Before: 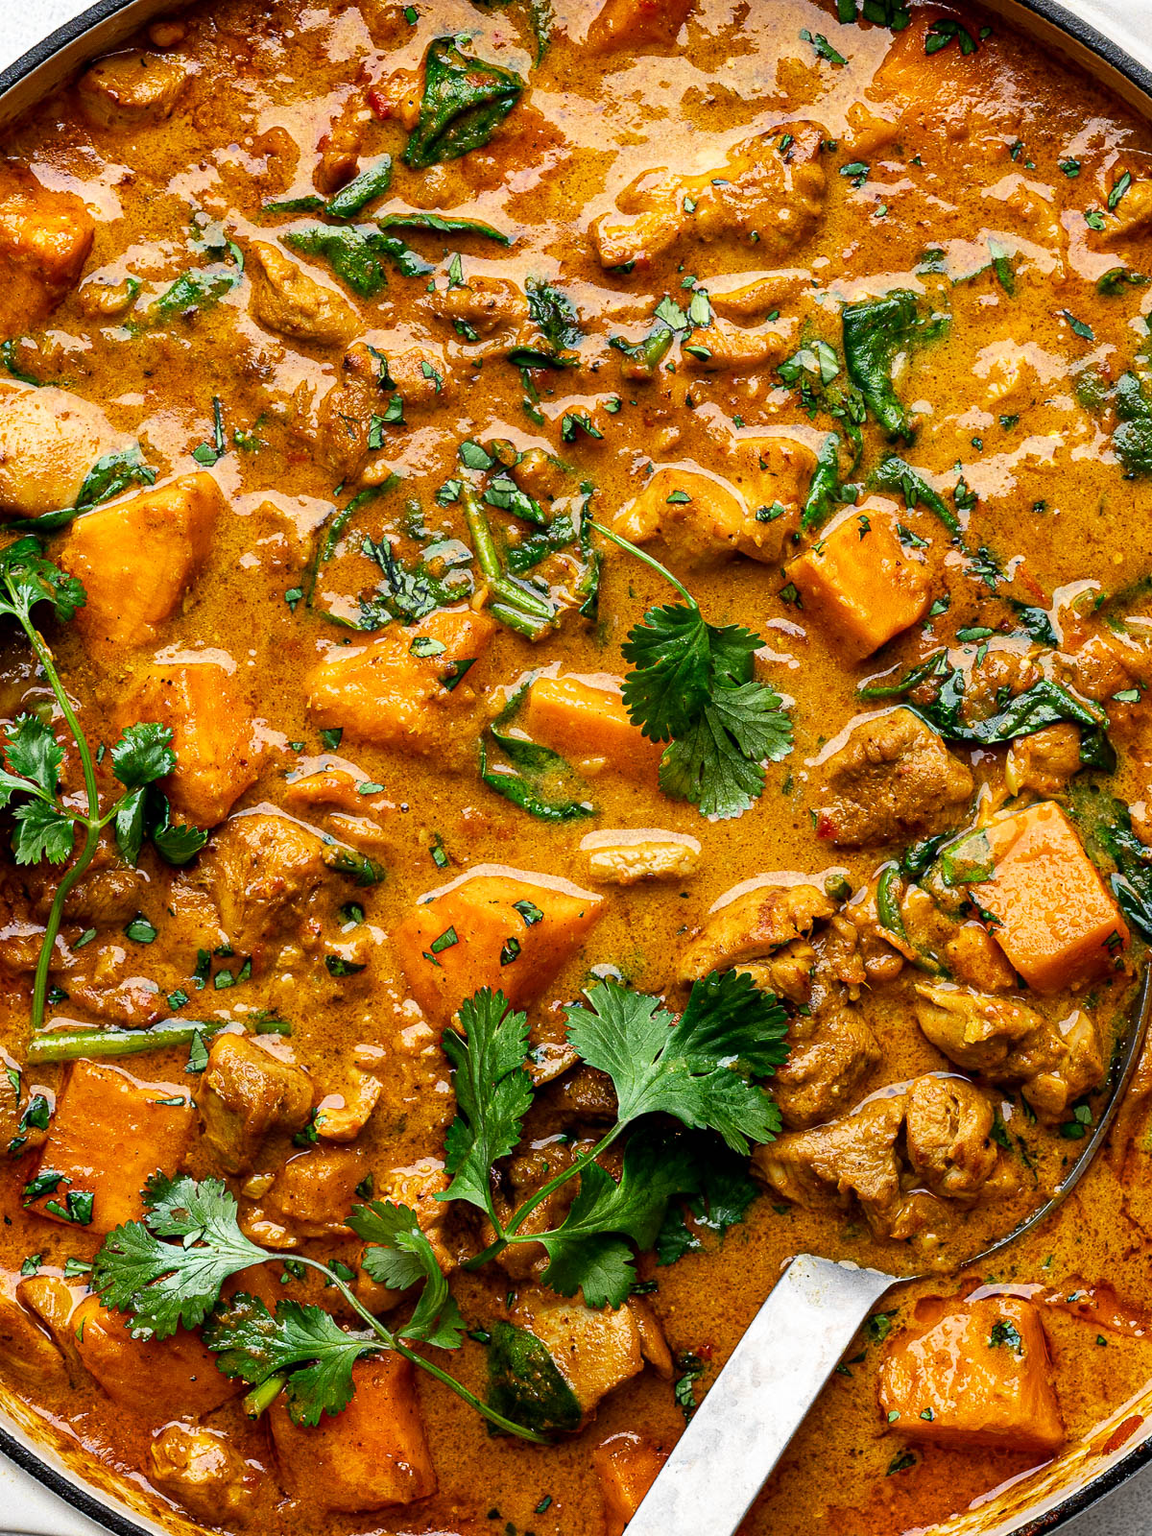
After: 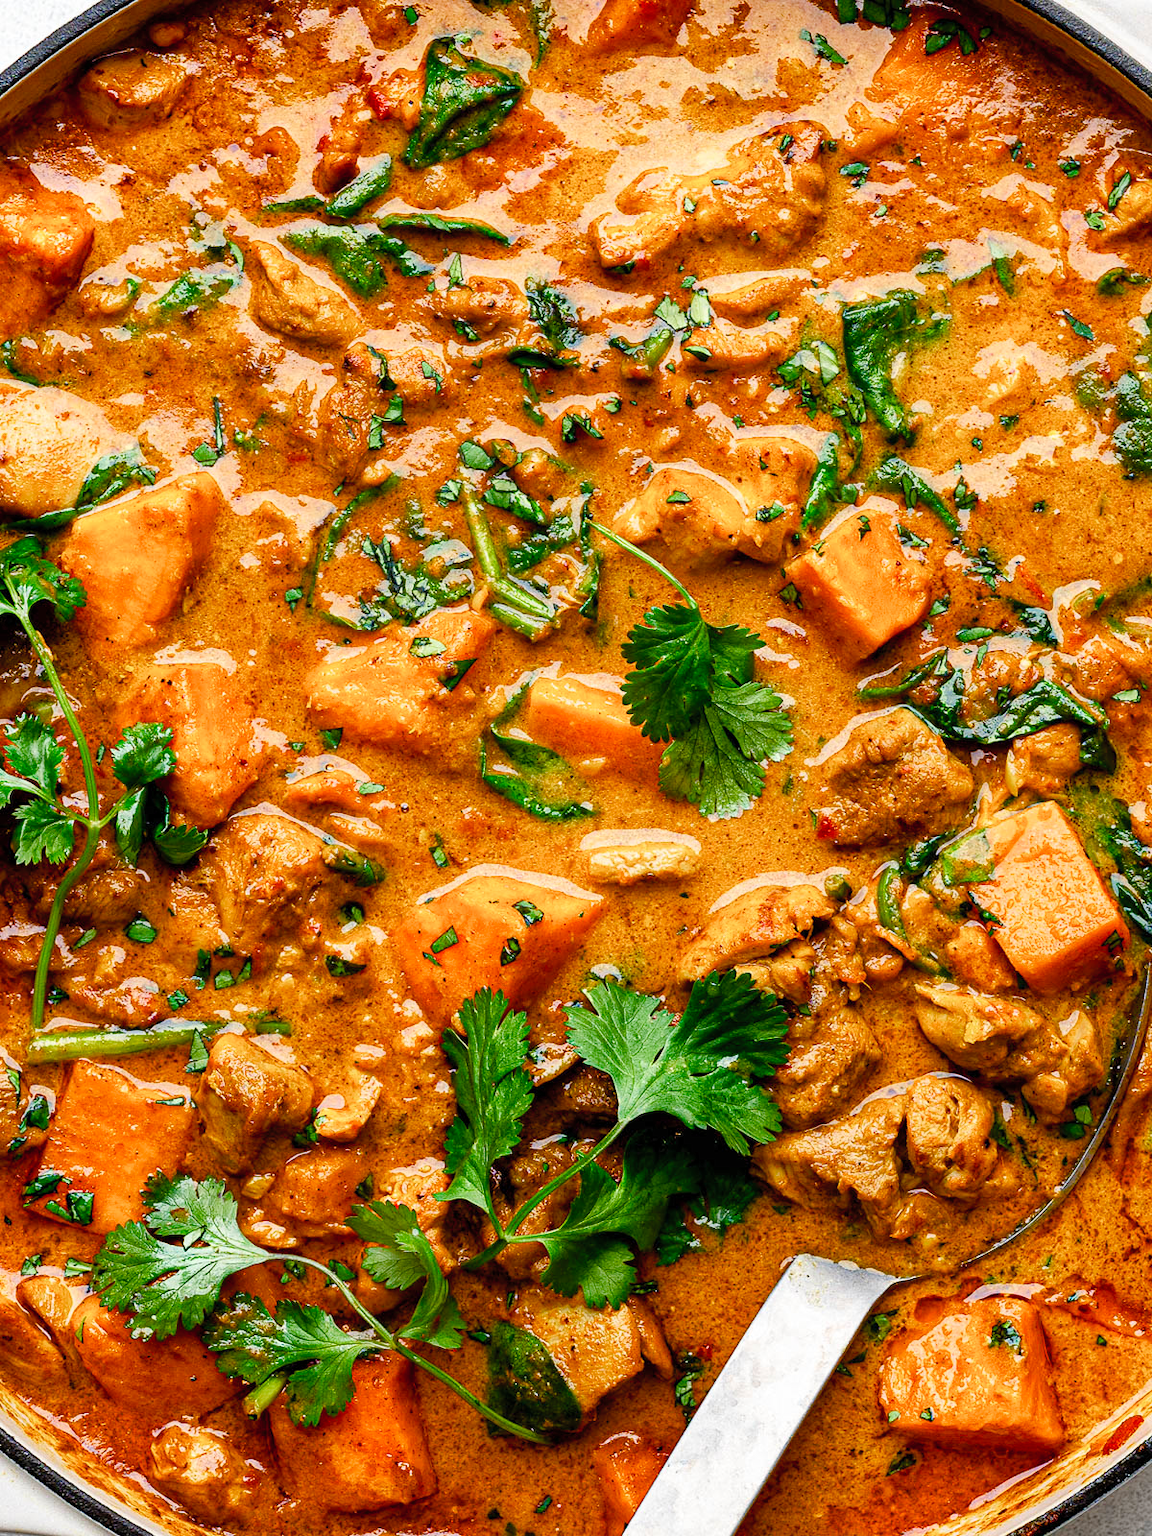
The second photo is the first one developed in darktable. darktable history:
contrast brightness saturation: brightness 0.091, saturation 0.194
color balance rgb: perceptual saturation grading › global saturation 0.134%, perceptual saturation grading › highlights -29.21%, perceptual saturation grading › mid-tones 28.741%, perceptual saturation grading › shadows 58.91%
